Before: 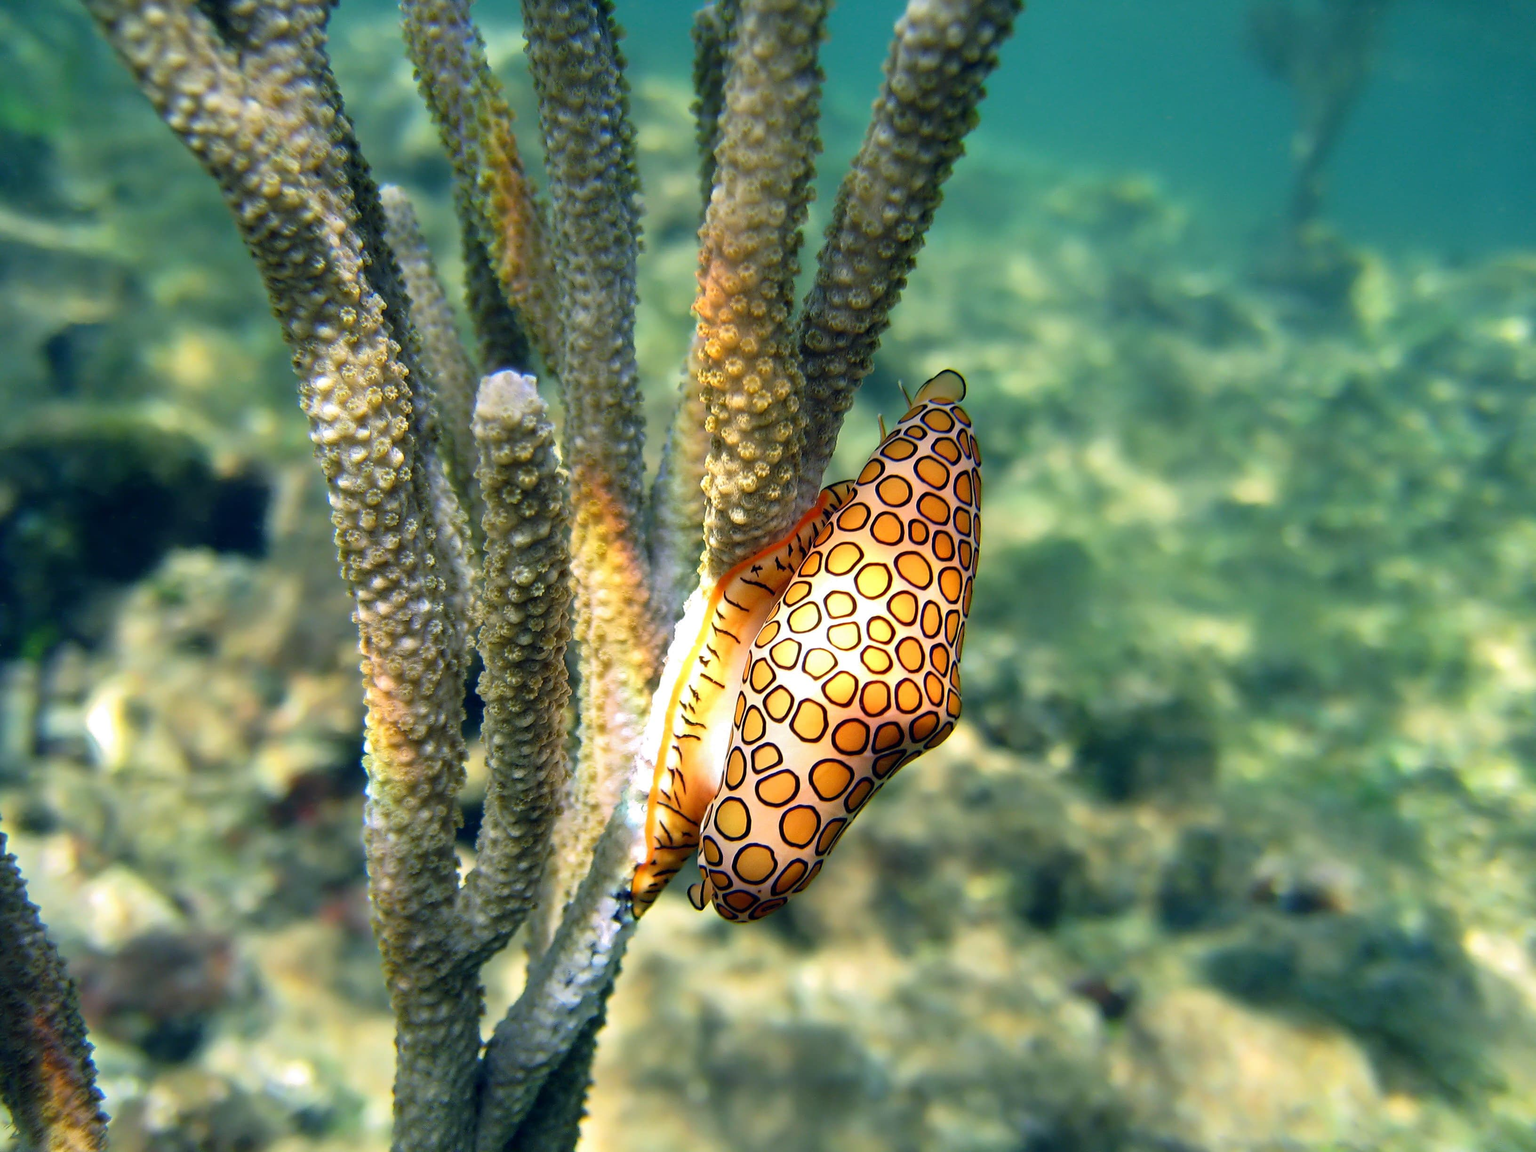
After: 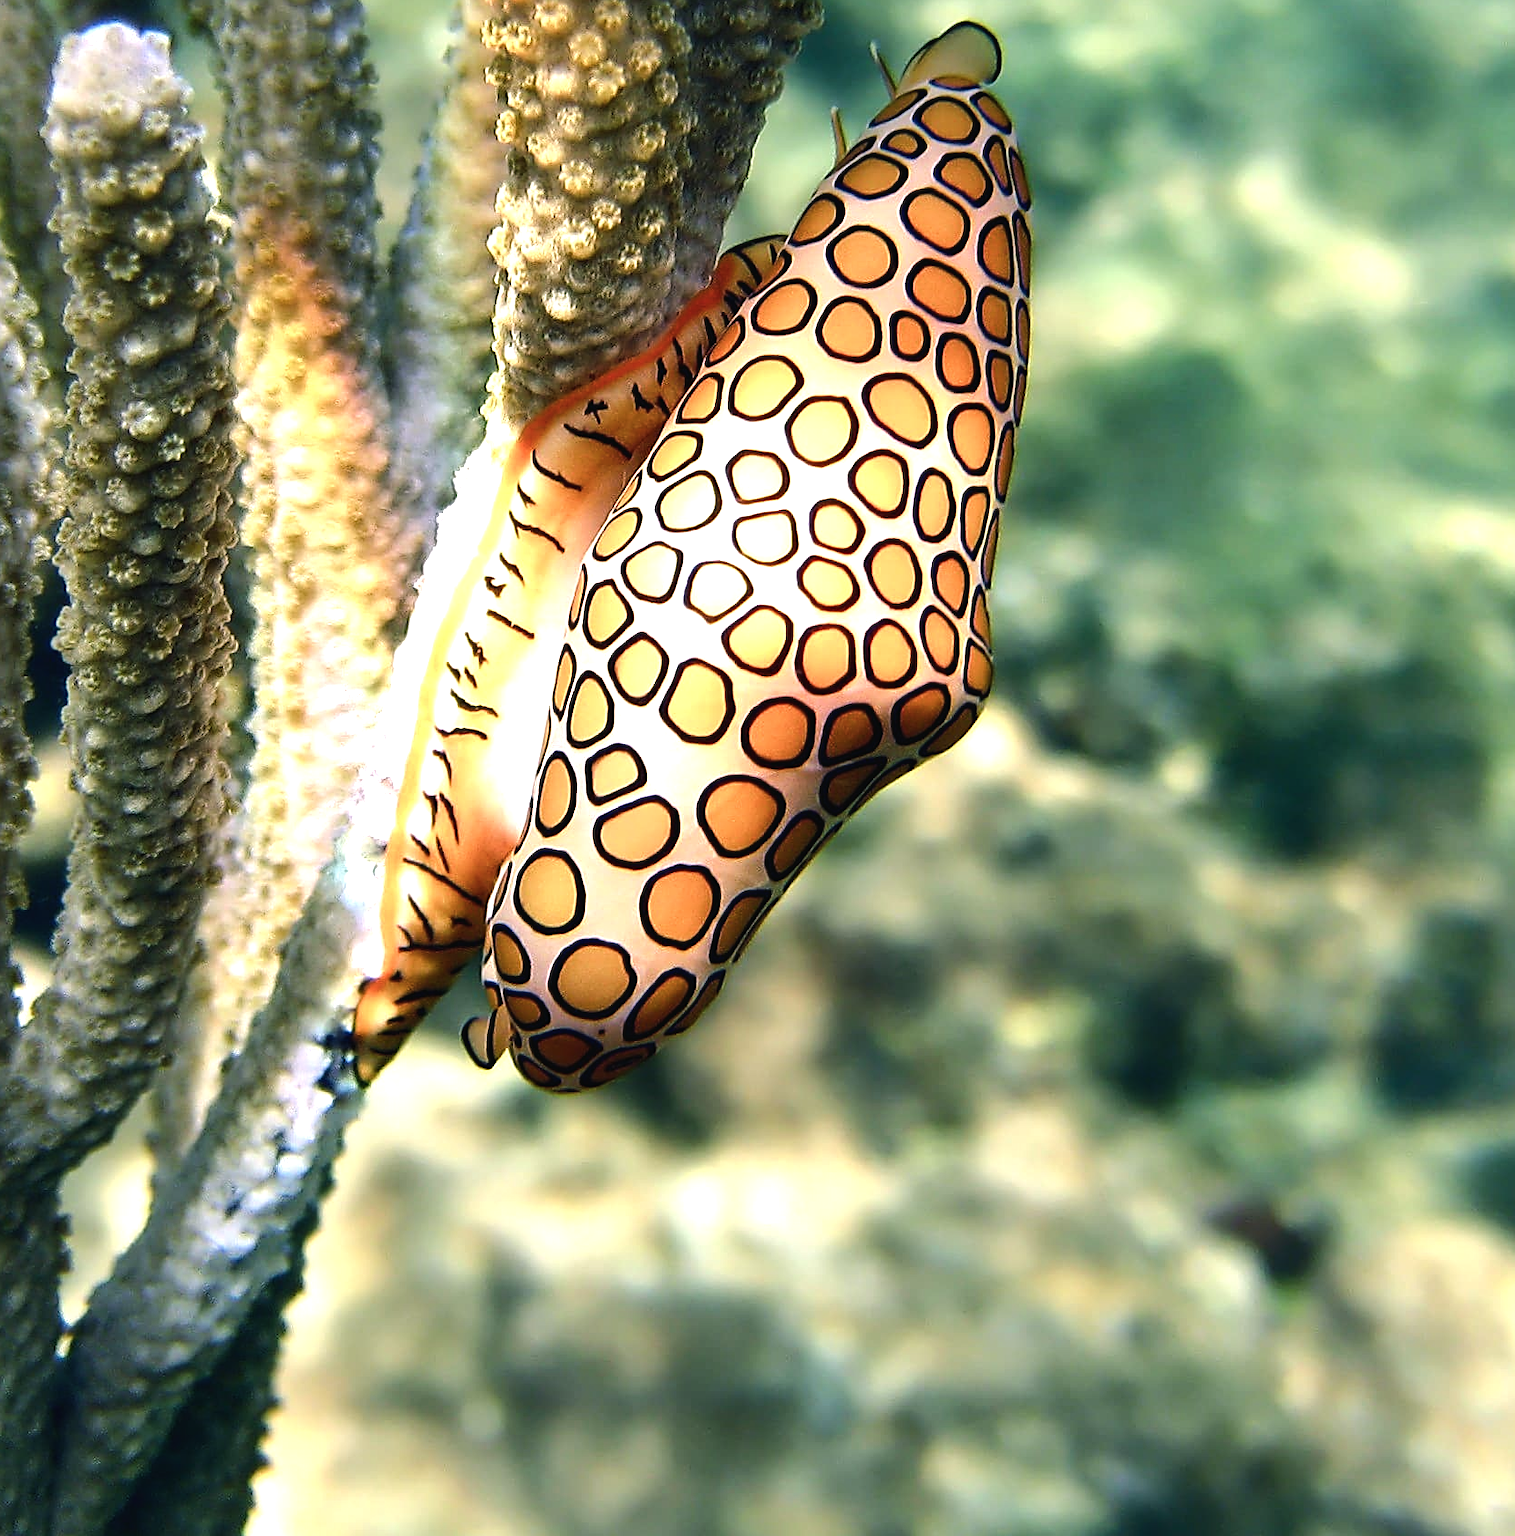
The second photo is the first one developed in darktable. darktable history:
crop and rotate: left 29.237%, top 31.152%, right 19.807%
sharpen: on, module defaults
color balance rgb: shadows lift › chroma 2%, shadows lift › hue 135.47°, highlights gain › chroma 2%, highlights gain › hue 291.01°, global offset › luminance 0.5%, perceptual saturation grading › global saturation -10.8%, perceptual saturation grading › highlights -26.83%, perceptual saturation grading › shadows 21.25%, perceptual brilliance grading › highlights 17.77%, perceptual brilliance grading › mid-tones 31.71%, perceptual brilliance grading › shadows -31.01%, global vibrance 24.91%
white balance: red 1.009, blue 0.985
